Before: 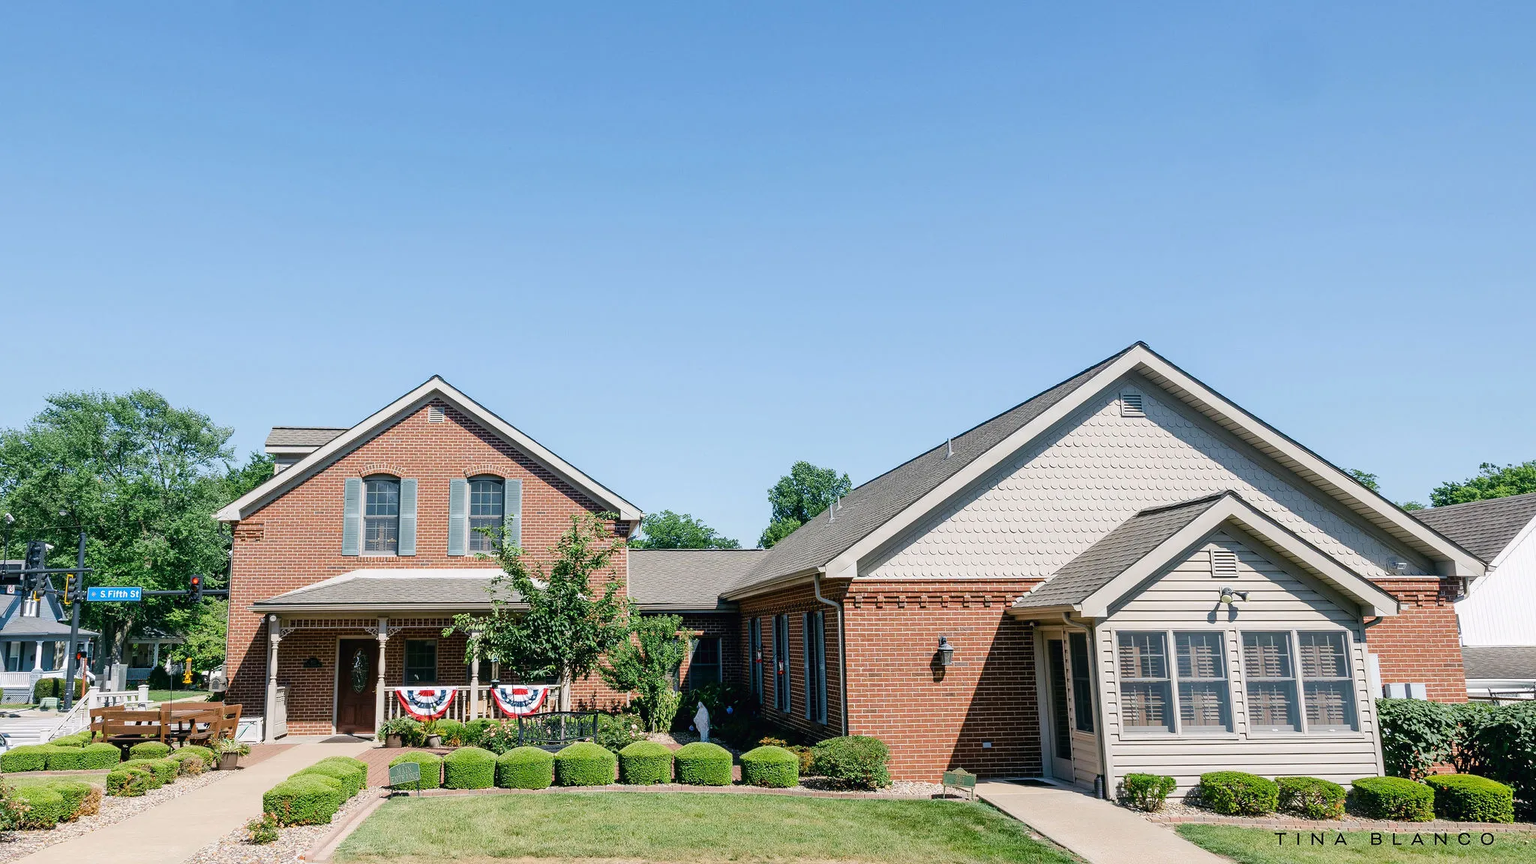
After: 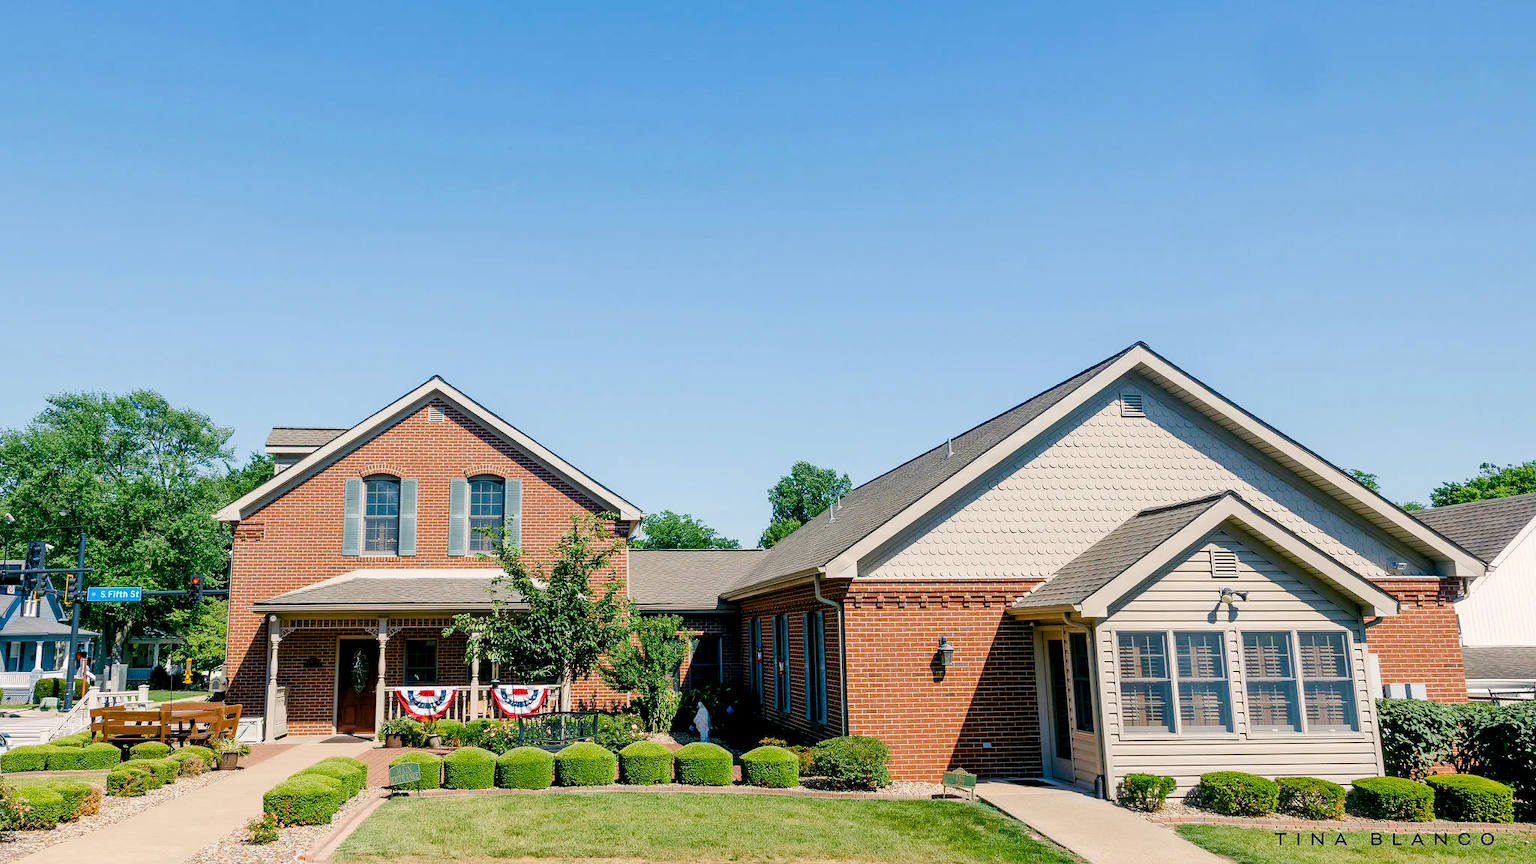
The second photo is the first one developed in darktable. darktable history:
local contrast: mode bilateral grid, contrast 20, coarseness 50, detail 102%, midtone range 0.2
color balance rgb: shadows lift › chroma 1%, shadows lift › hue 240.84°, highlights gain › chroma 2%, highlights gain › hue 73.2°, global offset › luminance -0.5%, perceptual saturation grading › global saturation 20%, perceptual saturation grading › highlights -25%, perceptual saturation grading › shadows 50%, global vibrance 25.26%
